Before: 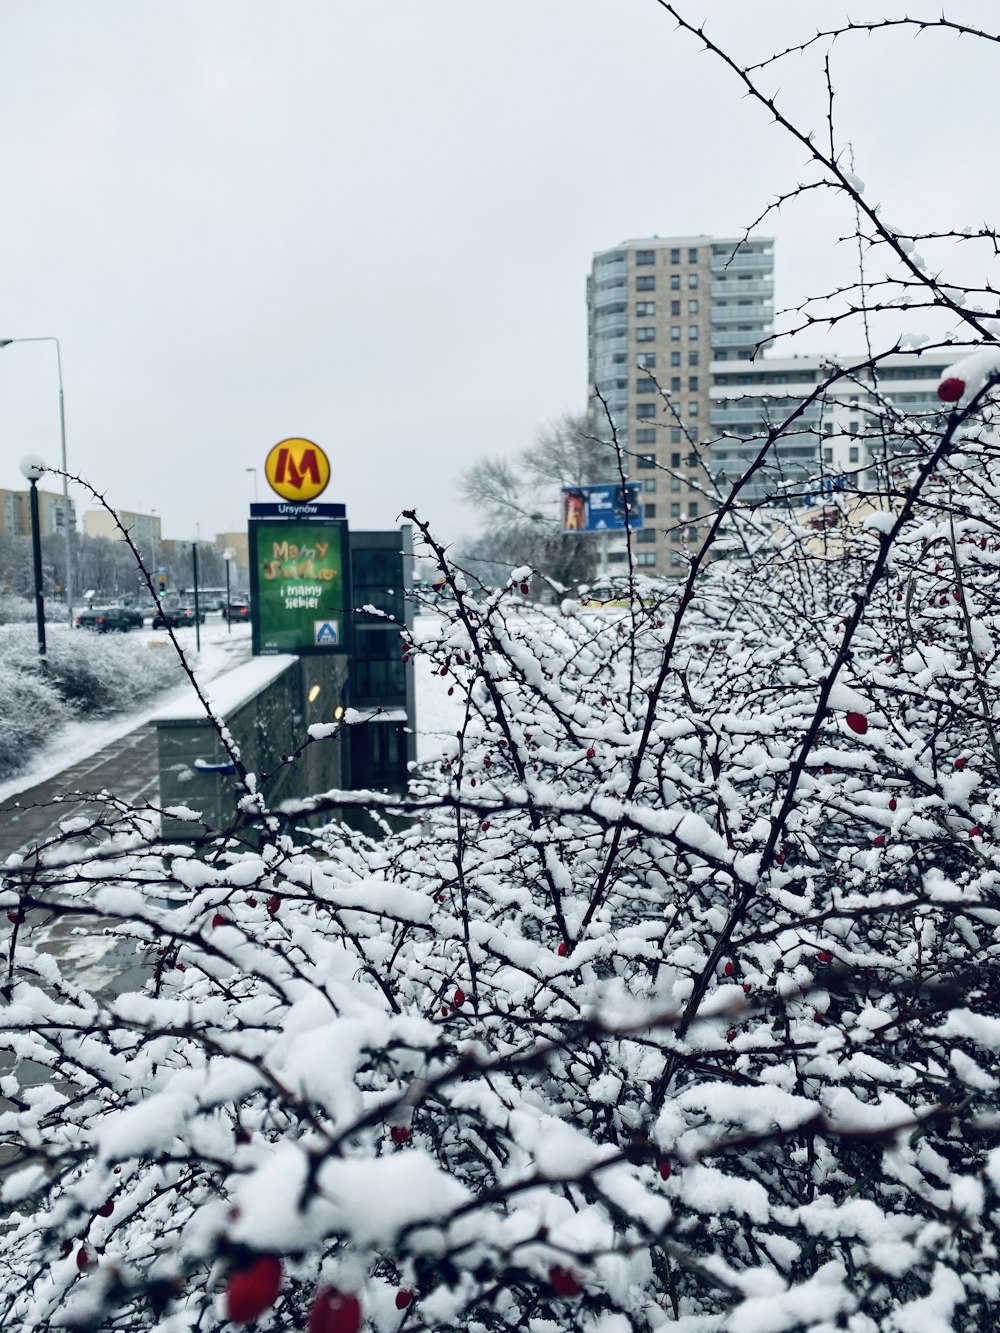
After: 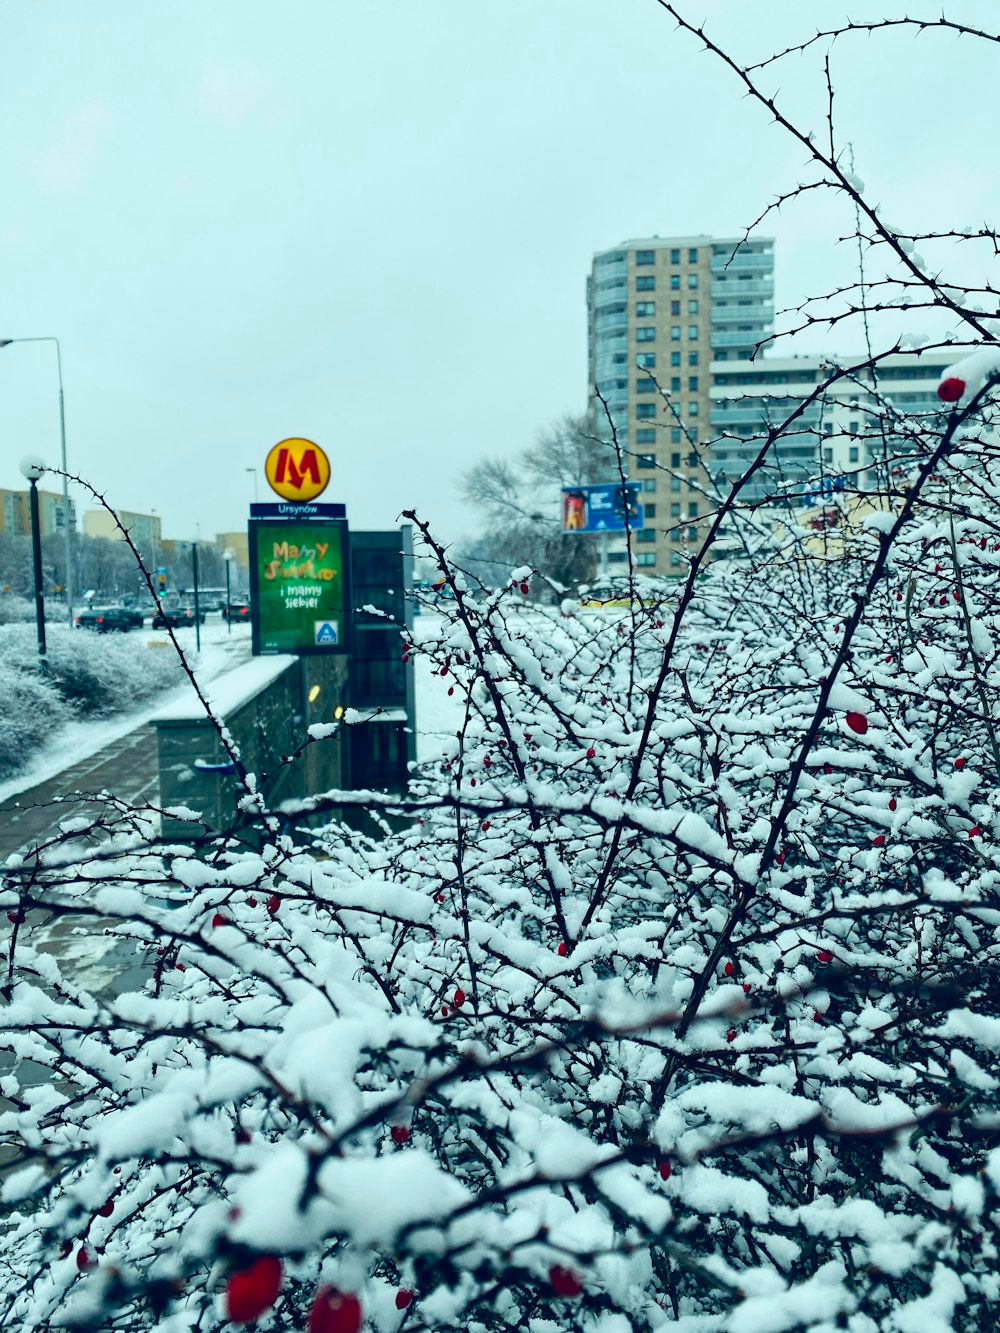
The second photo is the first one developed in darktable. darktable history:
color correction: highlights a* -7.46, highlights b* 1.31, shadows a* -3.26, saturation 1.41
